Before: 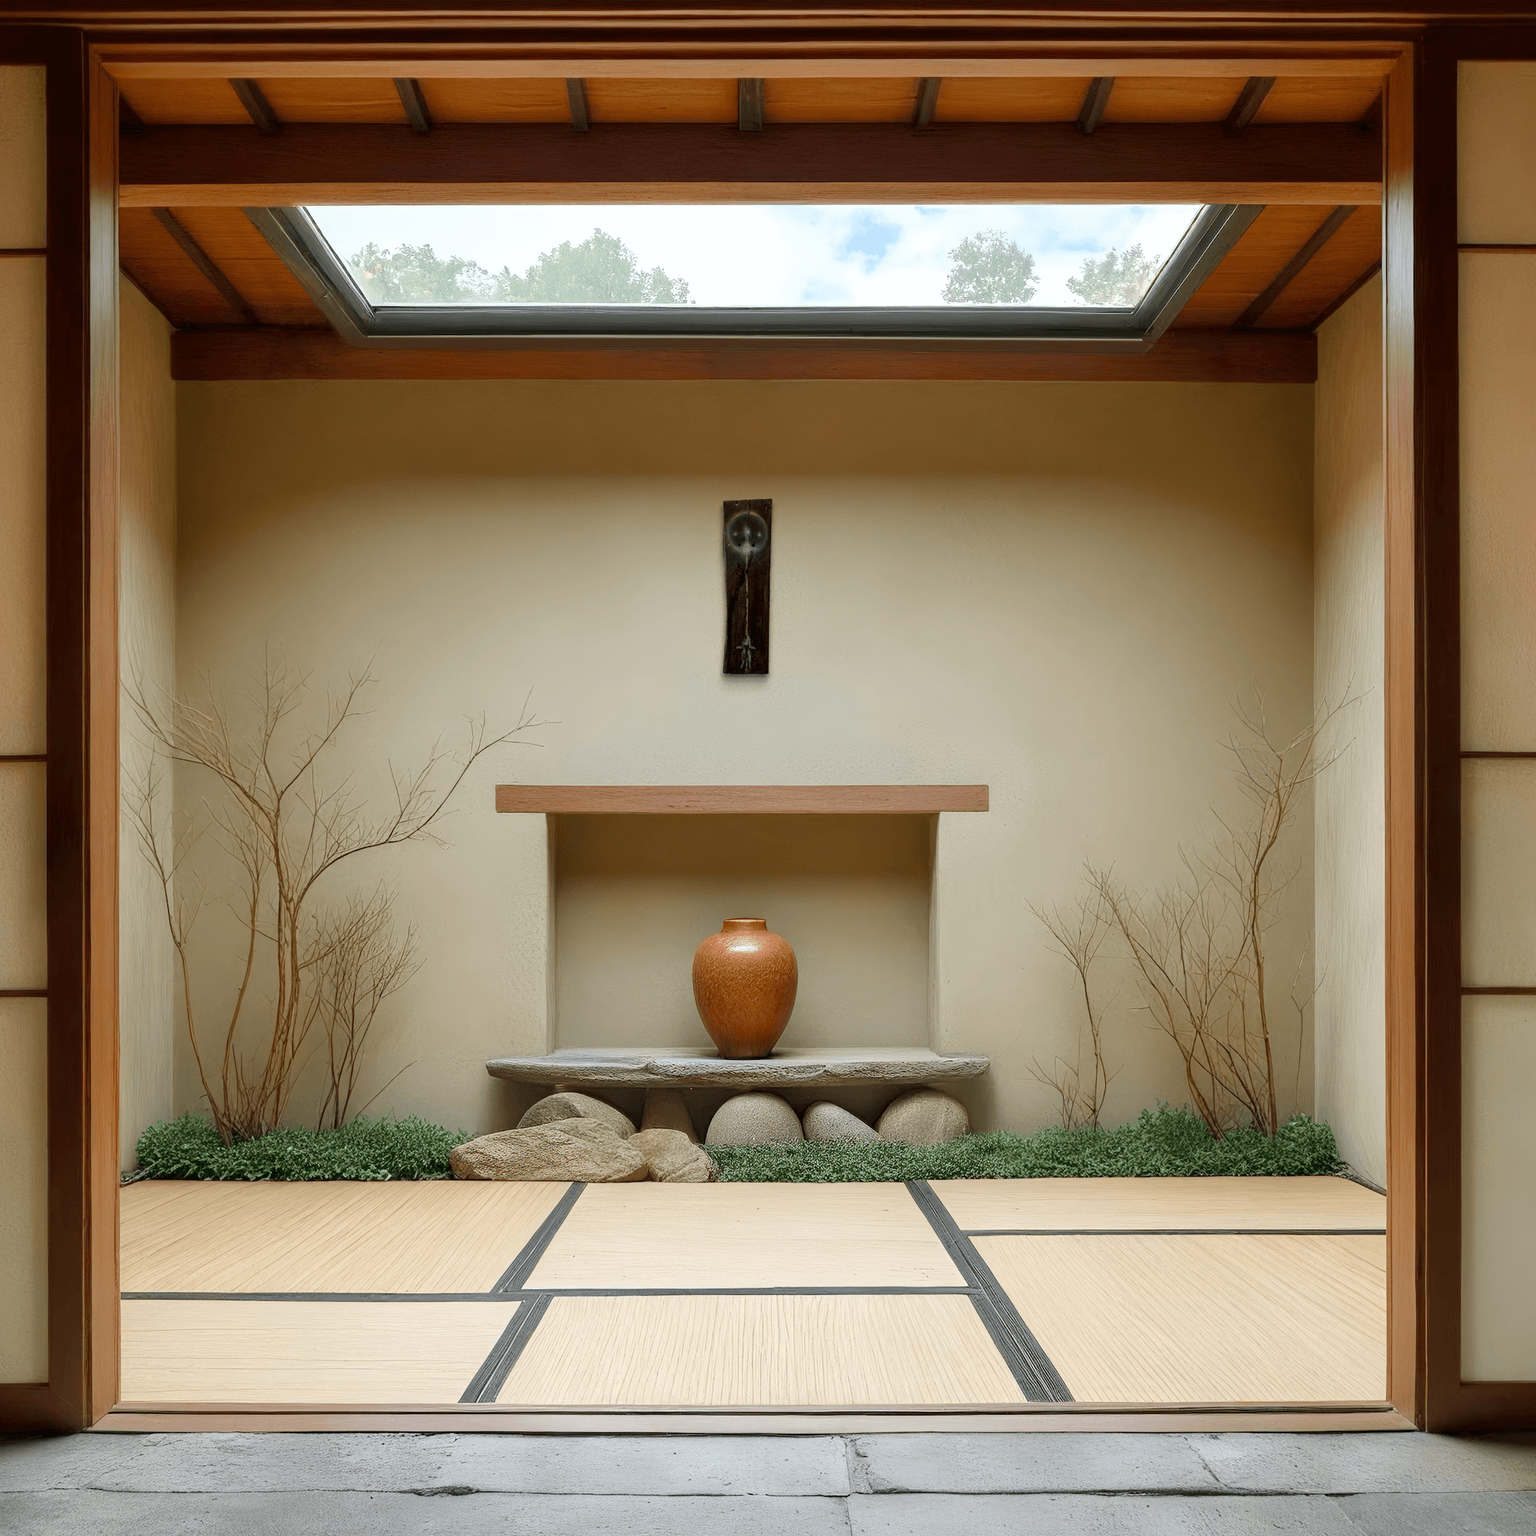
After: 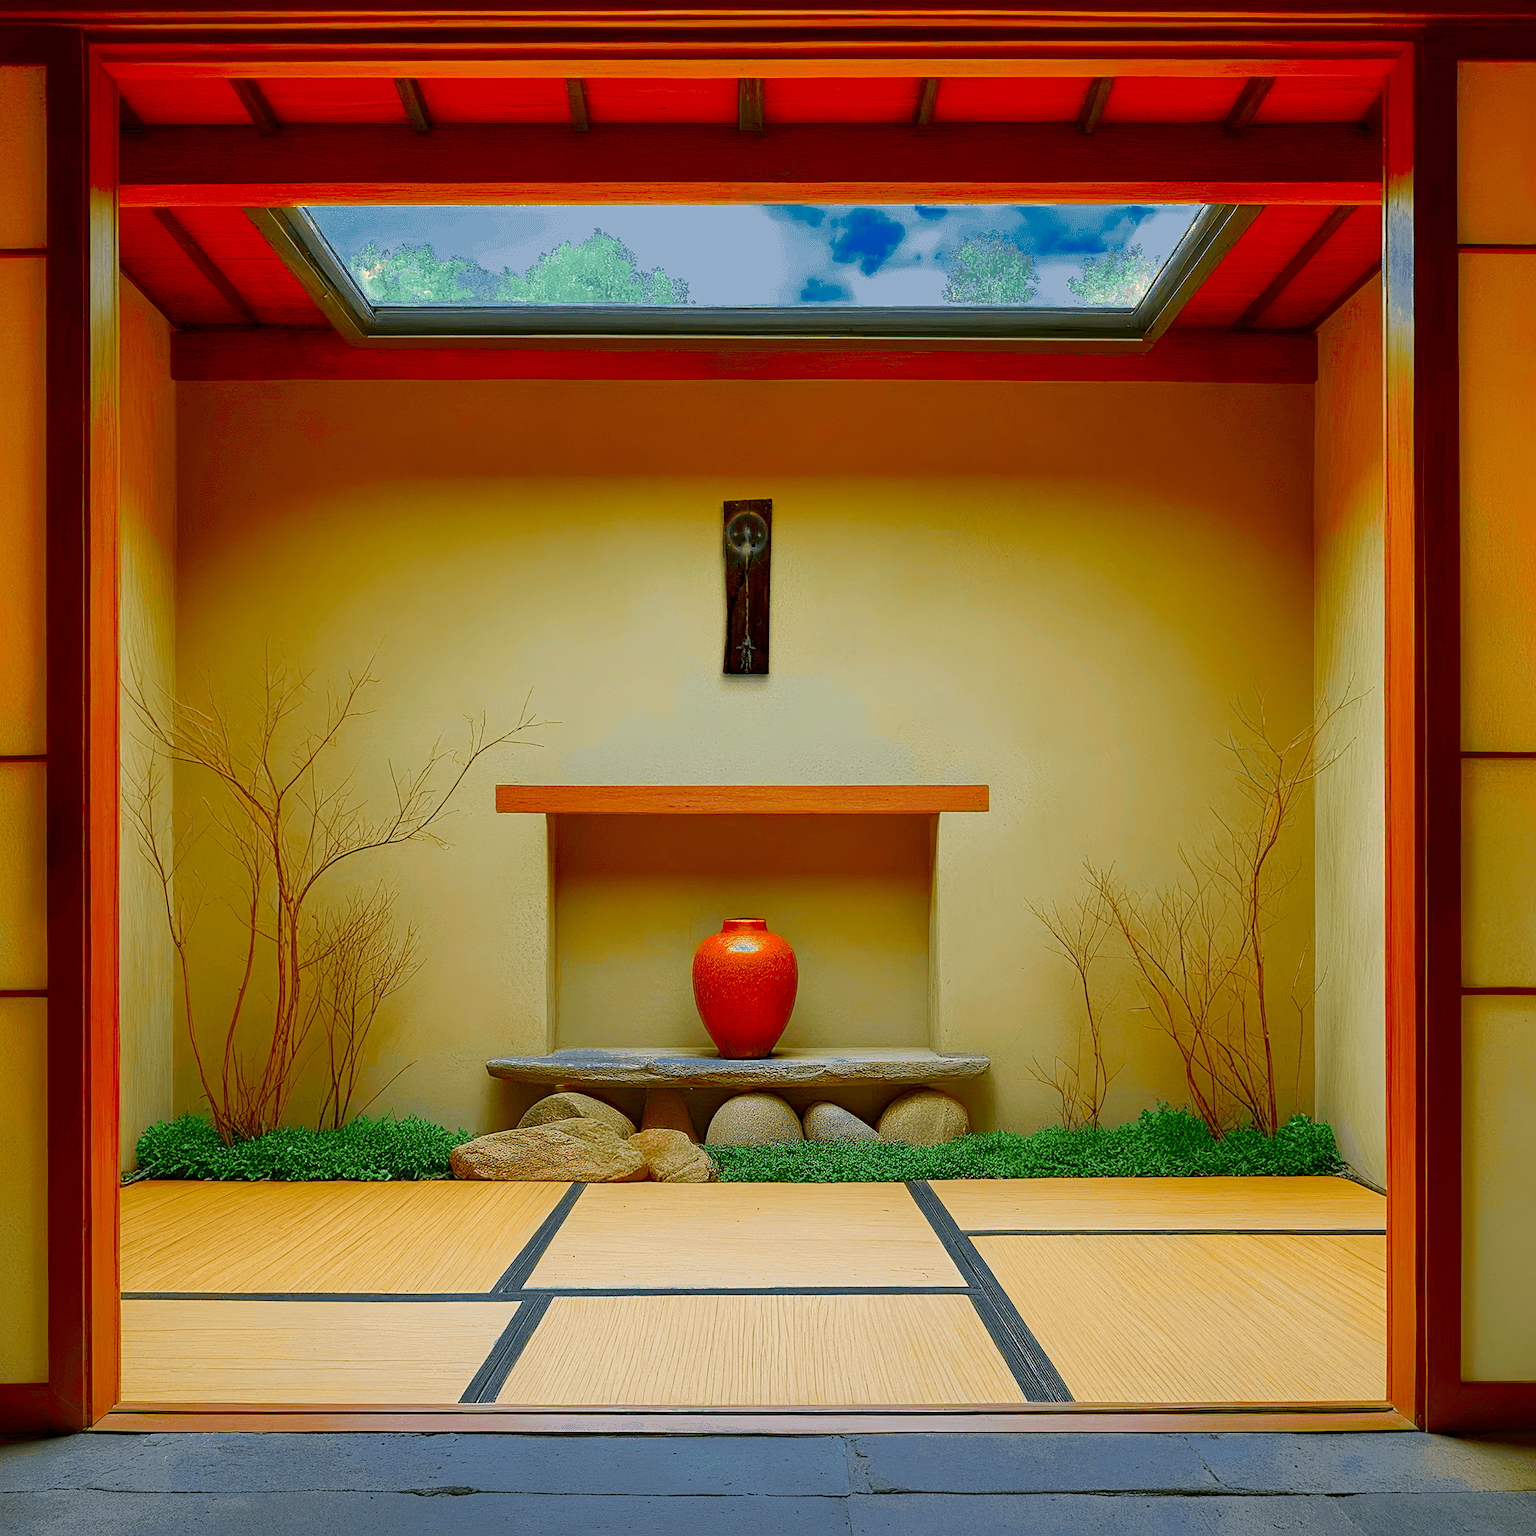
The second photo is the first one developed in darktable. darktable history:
sharpen: on, module defaults
haze removal: compatibility mode true, adaptive false
white balance: red 0.983, blue 1.036
graduated density: rotation -180°, offset 27.42
color correction: saturation 3
color zones: curves: ch0 [(0, 0.497) (0.143, 0.5) (0.286, 0.5) (0.429, 0.483) (0.571, 0.116) (0.714, -0.006) (0.857, 0.28) (1, 0.497)]
